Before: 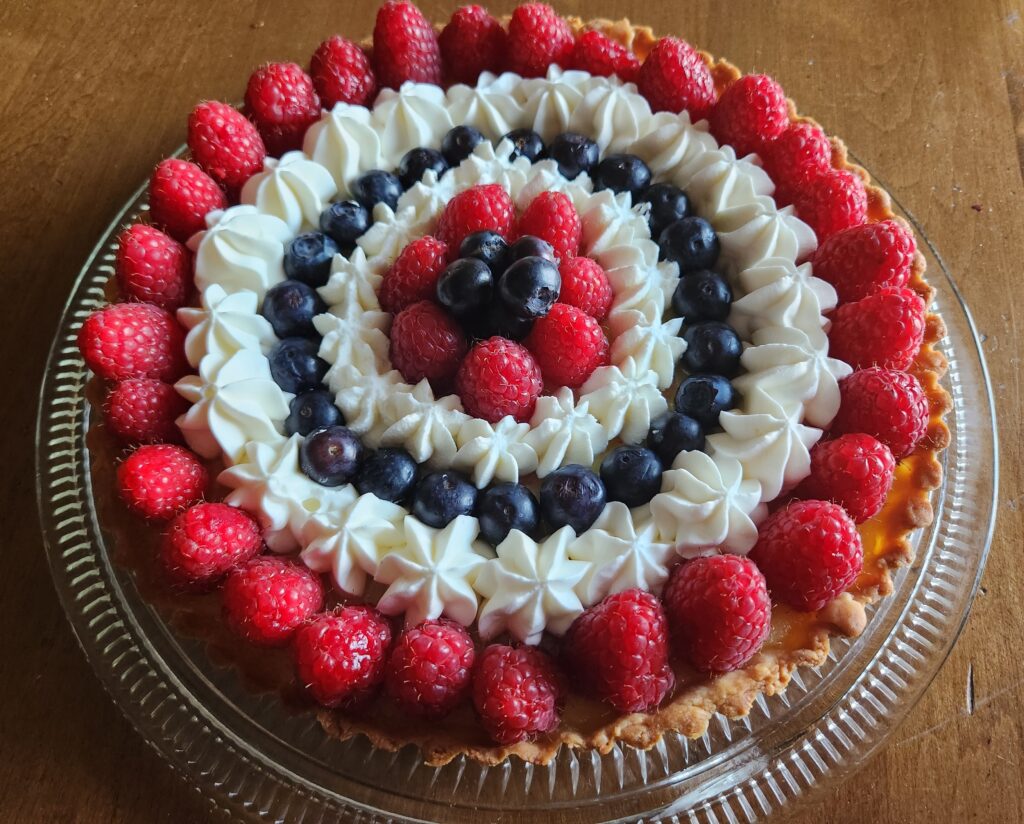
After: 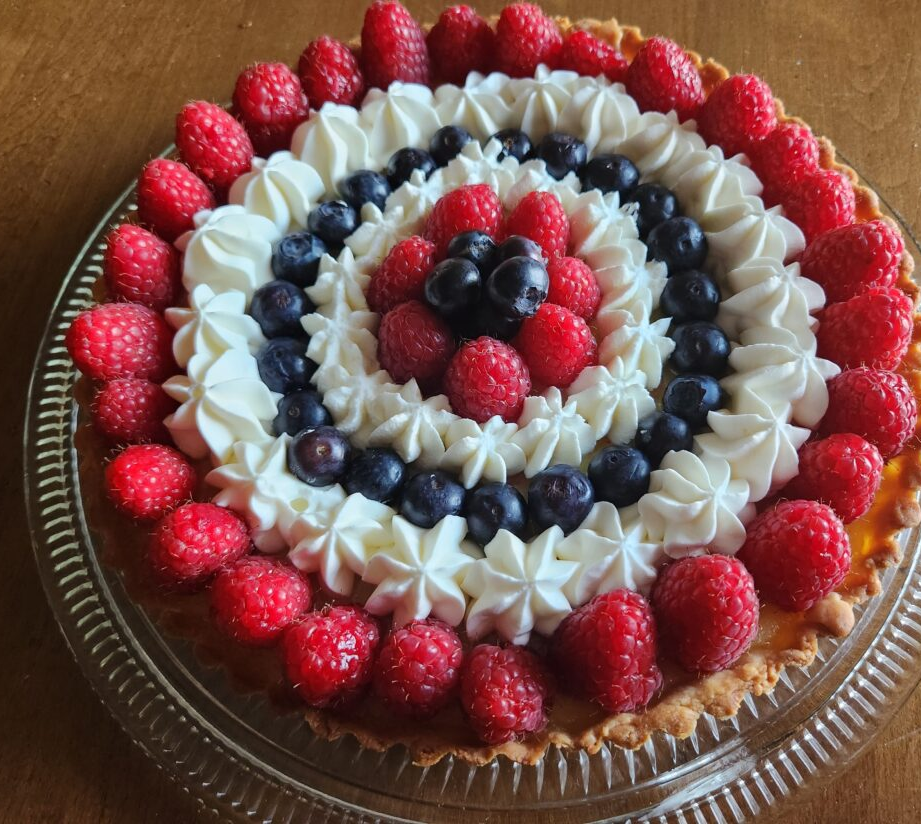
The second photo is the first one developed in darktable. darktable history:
crop and rotate: left 1.18%, right 8.781%
